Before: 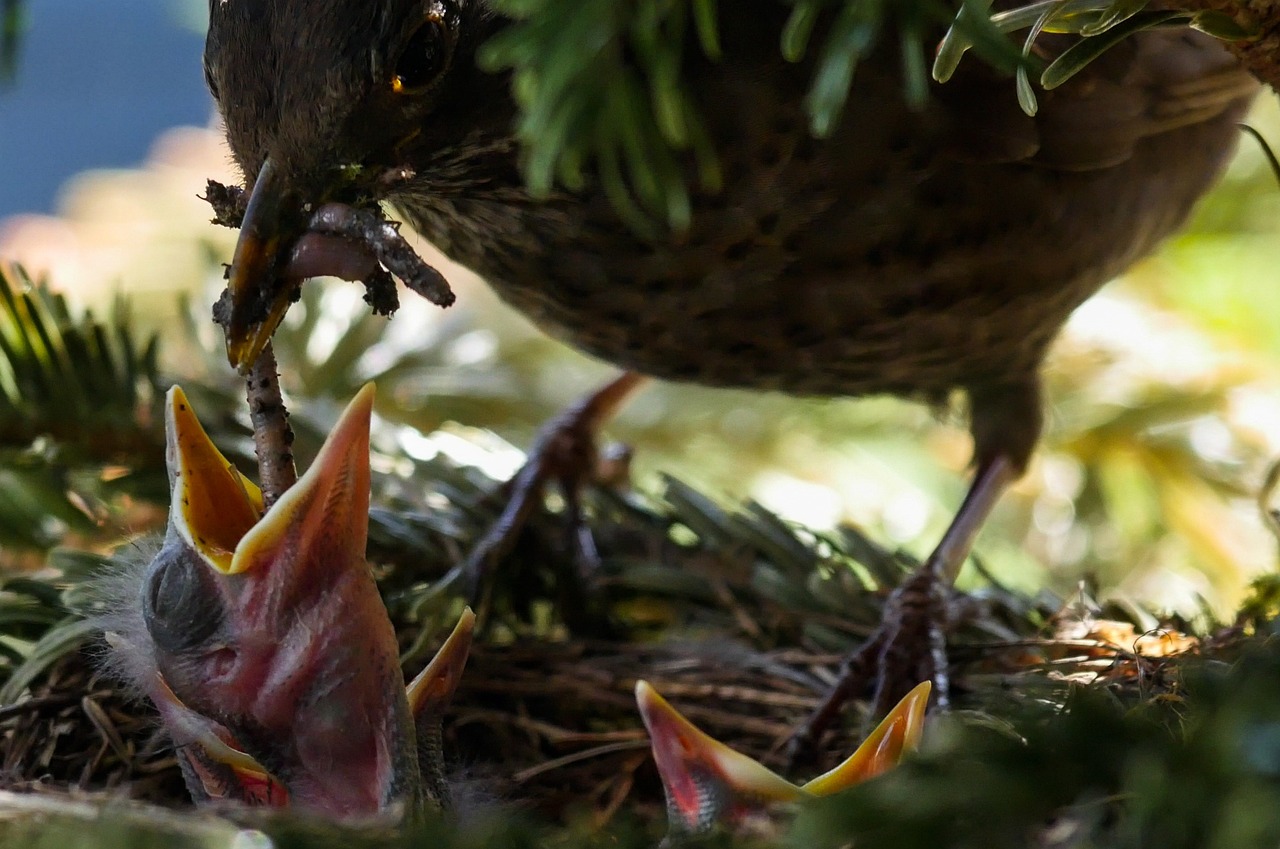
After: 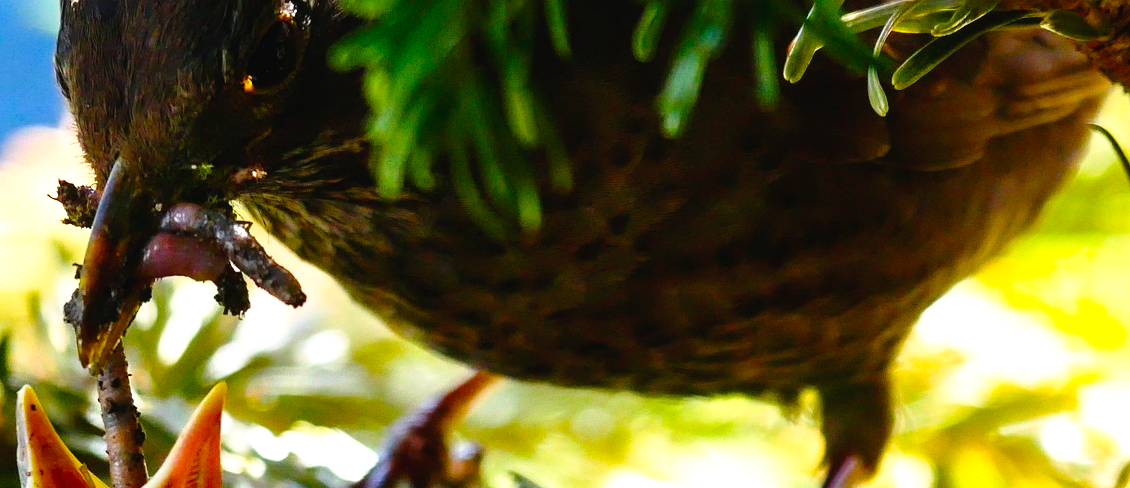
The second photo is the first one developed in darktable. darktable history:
crop and rotate: left 11.704%, bottom 42.452%
tone curve: curves: ch0 [(0, 0.021) (0.049, 0.044) (0.152, 0.14) (0.328, 0.377) (0.473, 0.543) (0.641, 0.705) (0.85, 0.894) (1, 0.969)]; ch1 [(0, 0) (0.302, 0.331) (0.433, 0.432) (0.472, 0.47) (0.502, 0.503) (0.527, 0.516) (0.564, 0.573) (0.614, 0.626) (0.677, 0.701) (0.859, 0.885) (1, 1)]; ch2 [(0, 0) (0.33, 0.301) (0.447, 0.44) (0.487, 0.496) (0.502, 0.516) (0.535, 0.563) (0.565, 0.597) (0.608, 0.641) (1, 1)], preserve colors none
levels: levels [0, 0.476, 0.951]
contrast brightness saturation: contrast 0.076, saturation 0.201
exposure: exposure 0.509 EV, compensate exposure bias true, compensate highlight preservation false
tone equalizer: -7 EV 0.1 EV
color balance rgb: perceptual saturation grading › global saturation 36.647%, perceptual saturation grading › shadows 35.251%
